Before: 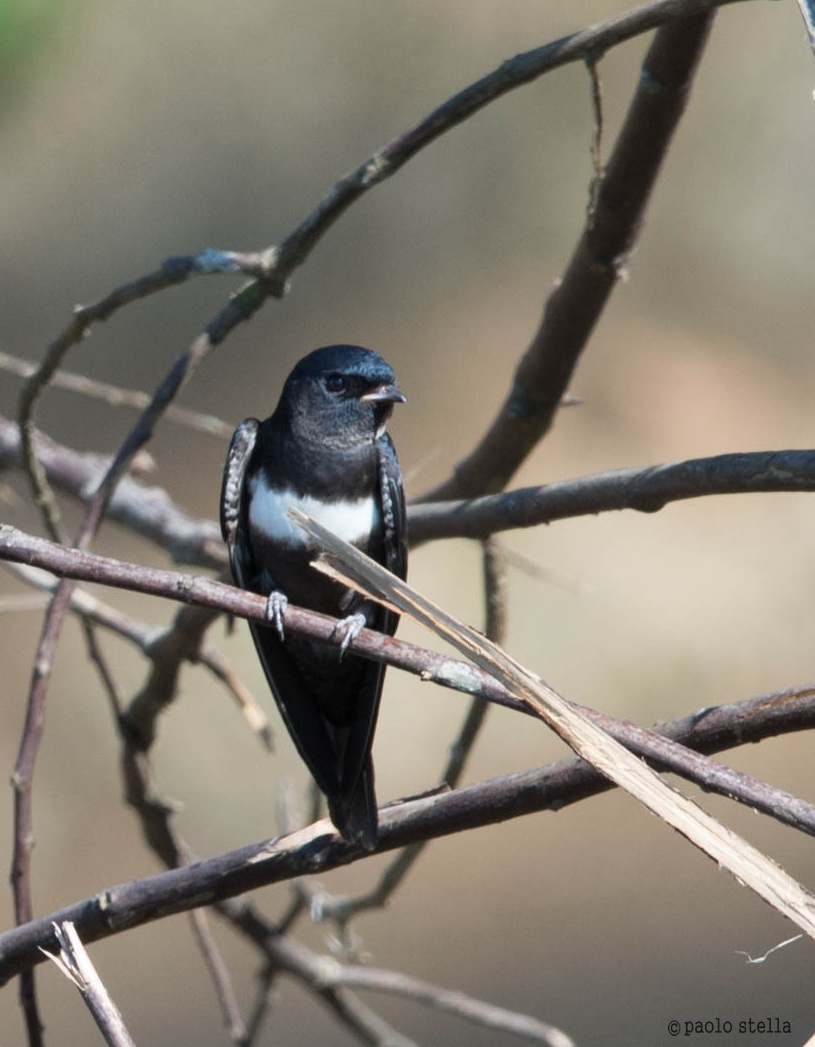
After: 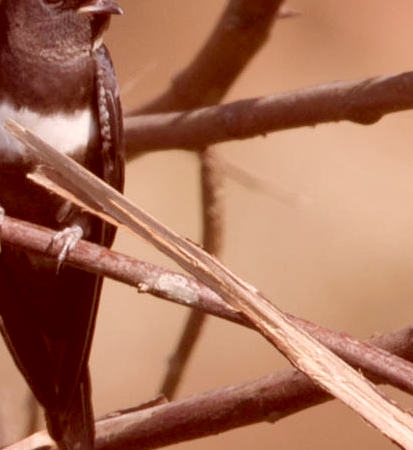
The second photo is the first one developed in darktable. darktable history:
shadows and highlights: on, module defaults
color correction: highlights a* 9.48, highlights b* 8.83, shadows a* 39.31, shadows b* 39.82, saturation 0.818
crop: left 34.774%, top 37.069%, right 14.538%, bottom 19.935%
